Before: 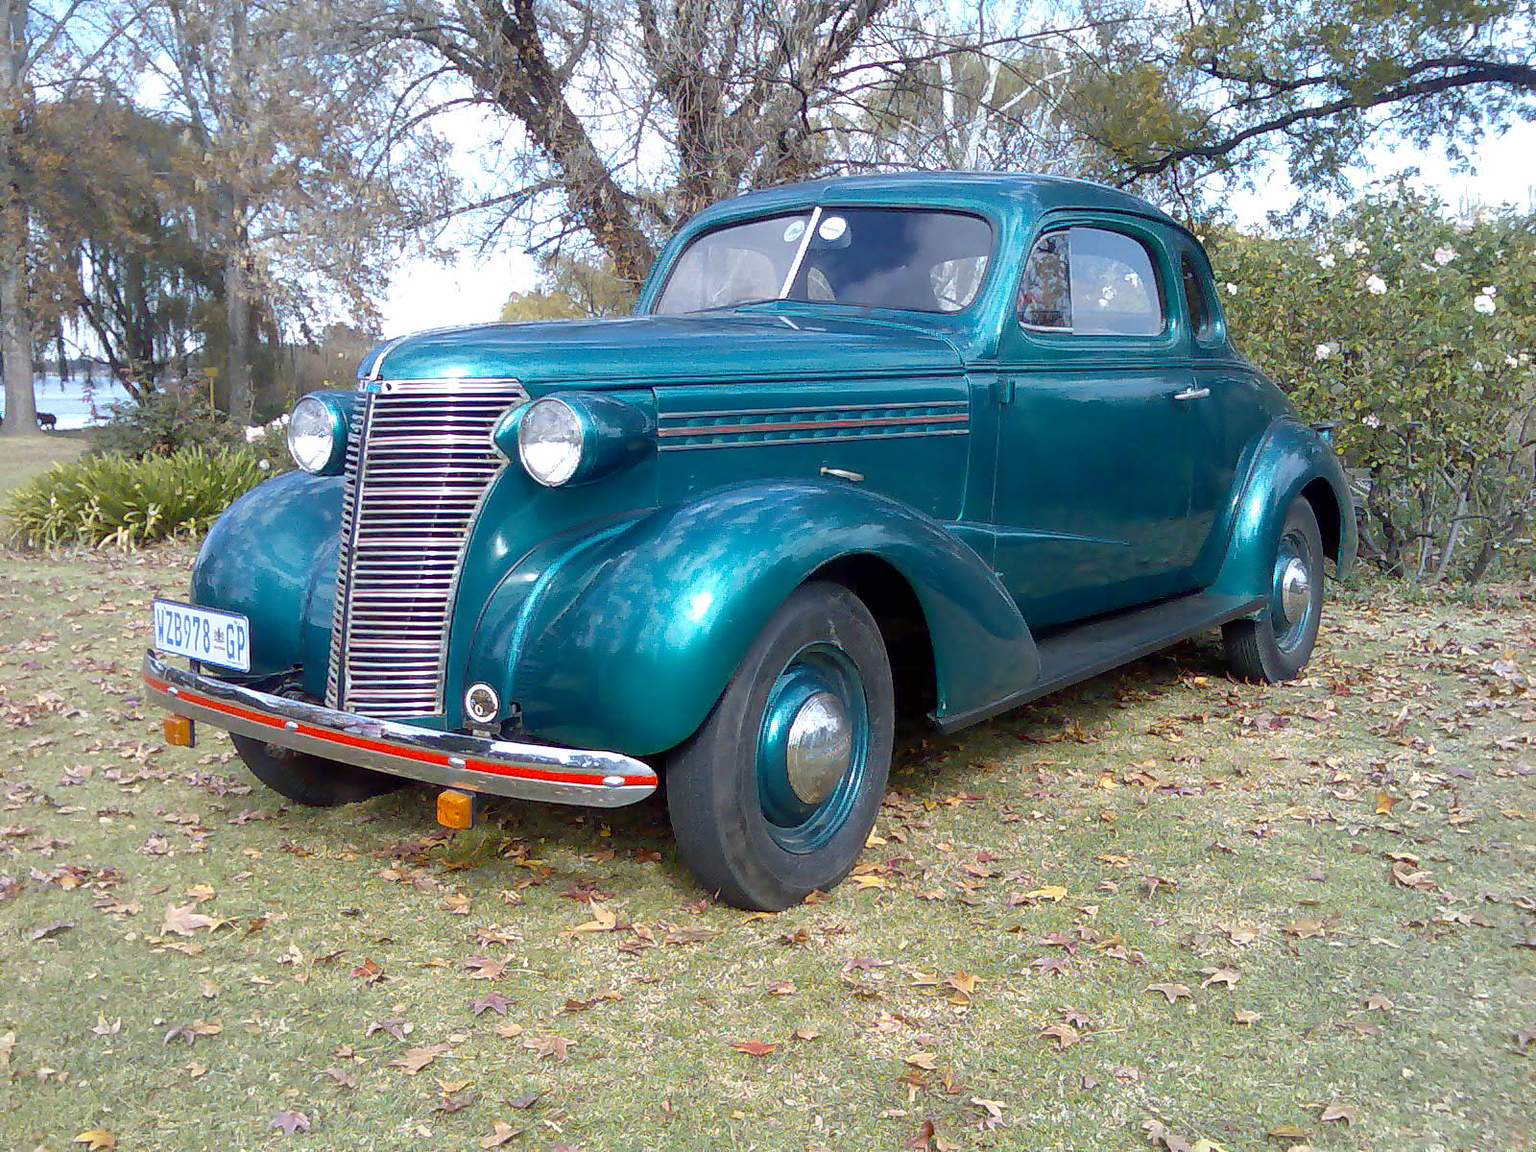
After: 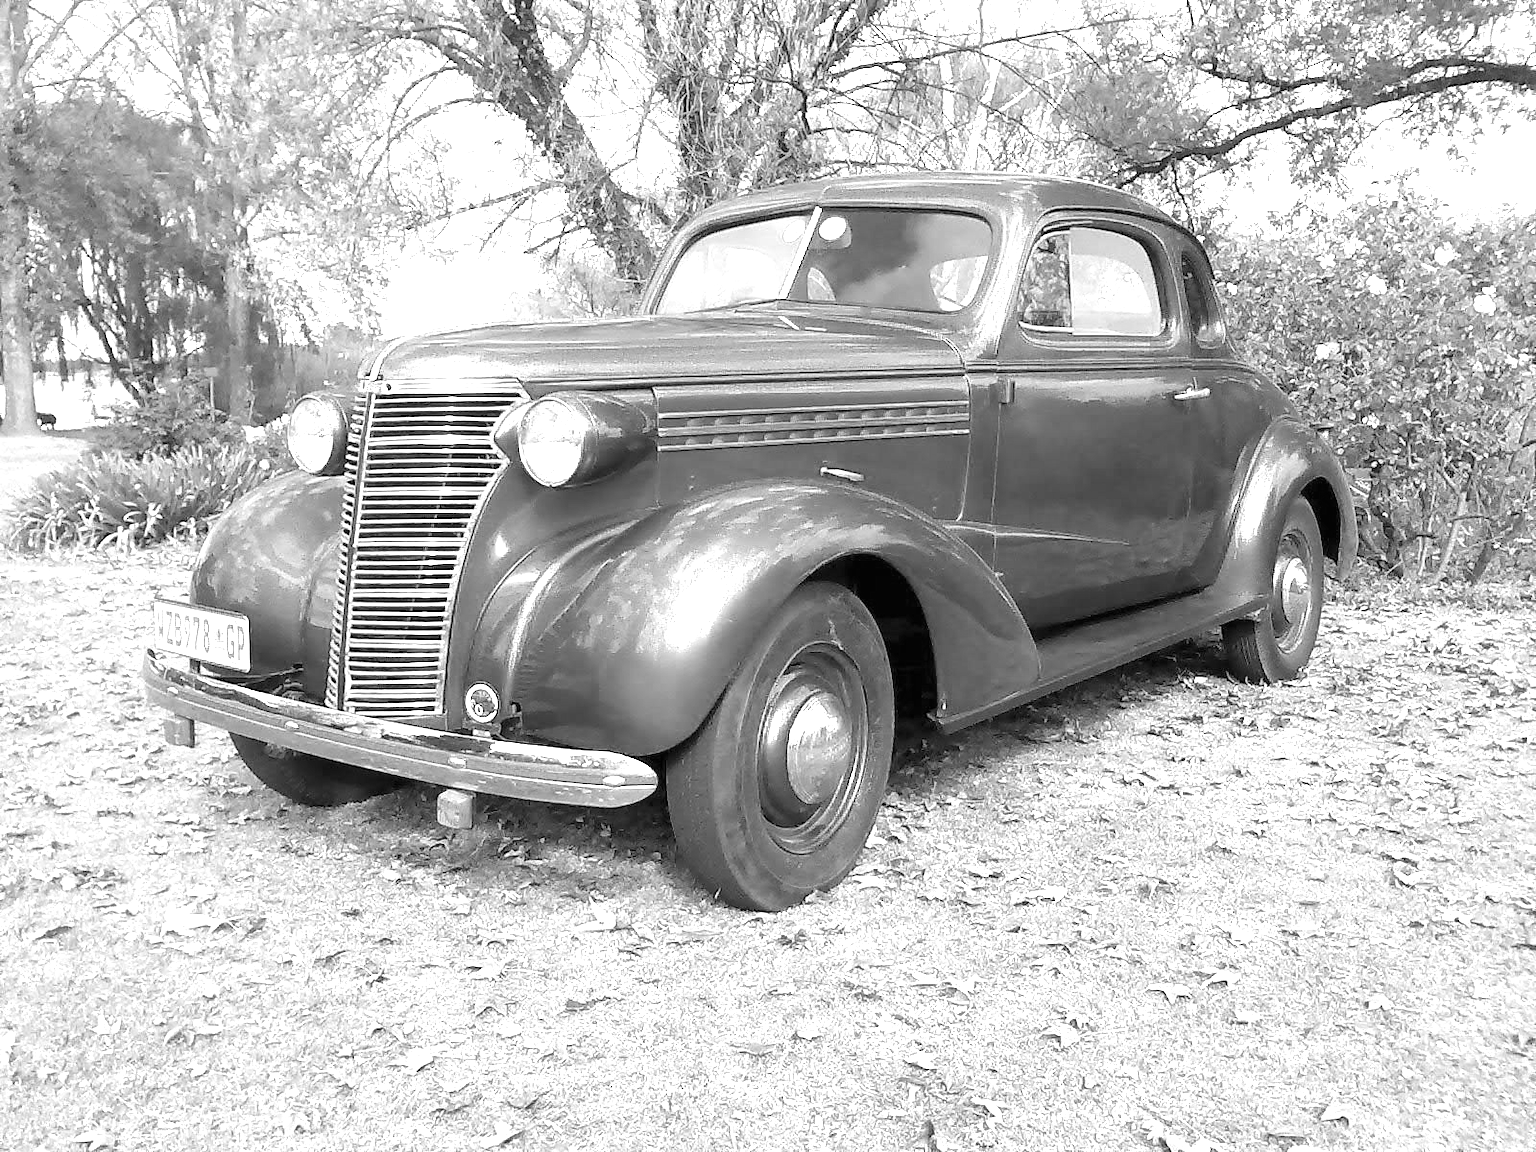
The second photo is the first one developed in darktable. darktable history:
exposure: black level correction 0, exposure 1.2 EV, compensate highlight preservation false
color correction: highlights a* -3.28, highlights b* -6.24, shadows a* 3.1, shadows b* 5.19
color zones: curves: ch1 [(0, -0.394) (0.143, -0.394) (0.286, -0.394) (0.429, -0.392) (0.571, -0.391) (0.714, -0.391) (0.857, -0.391) (1, -0.394)]
